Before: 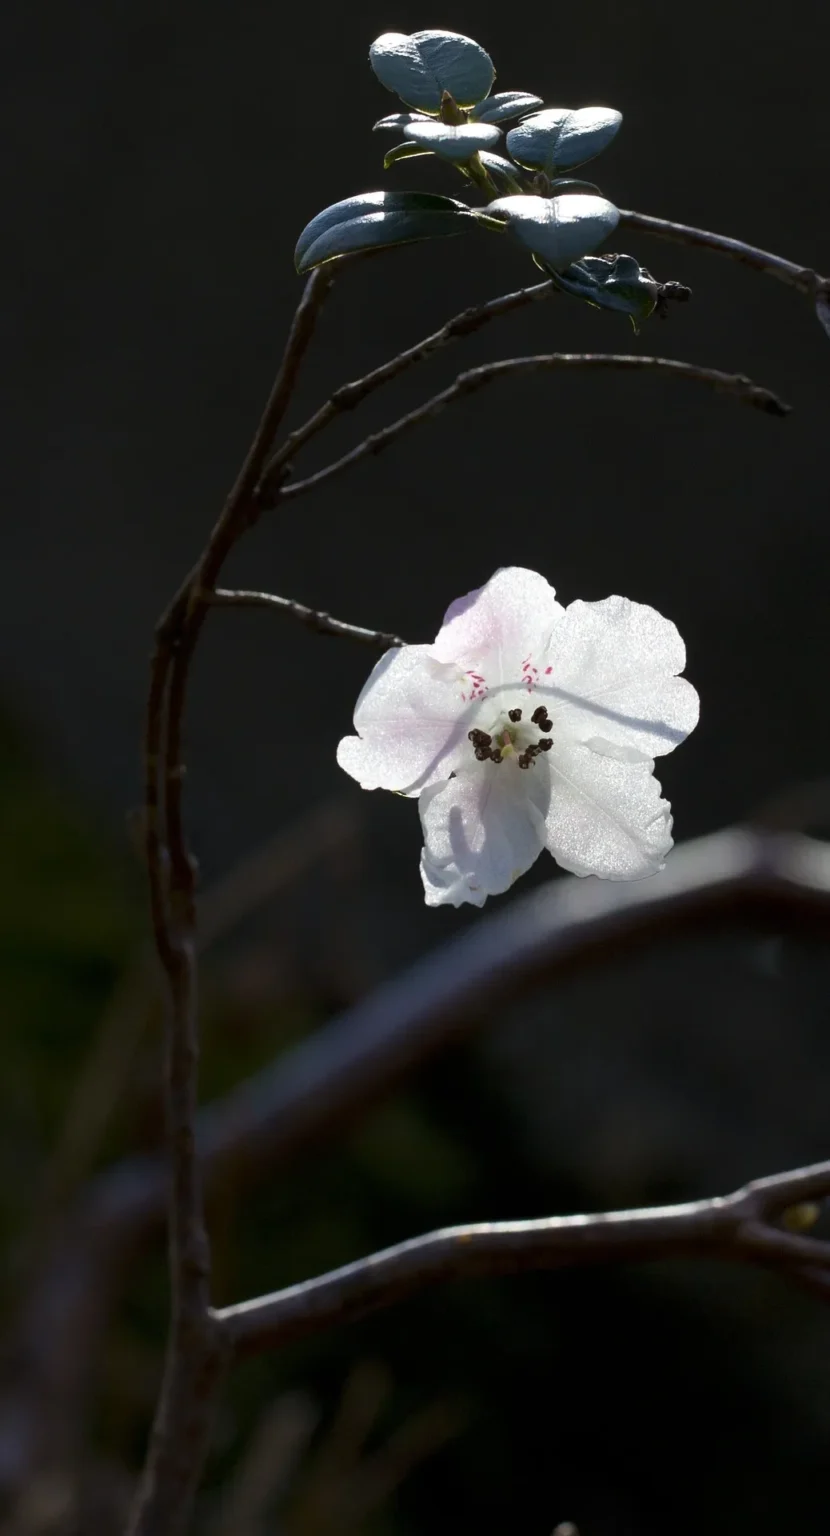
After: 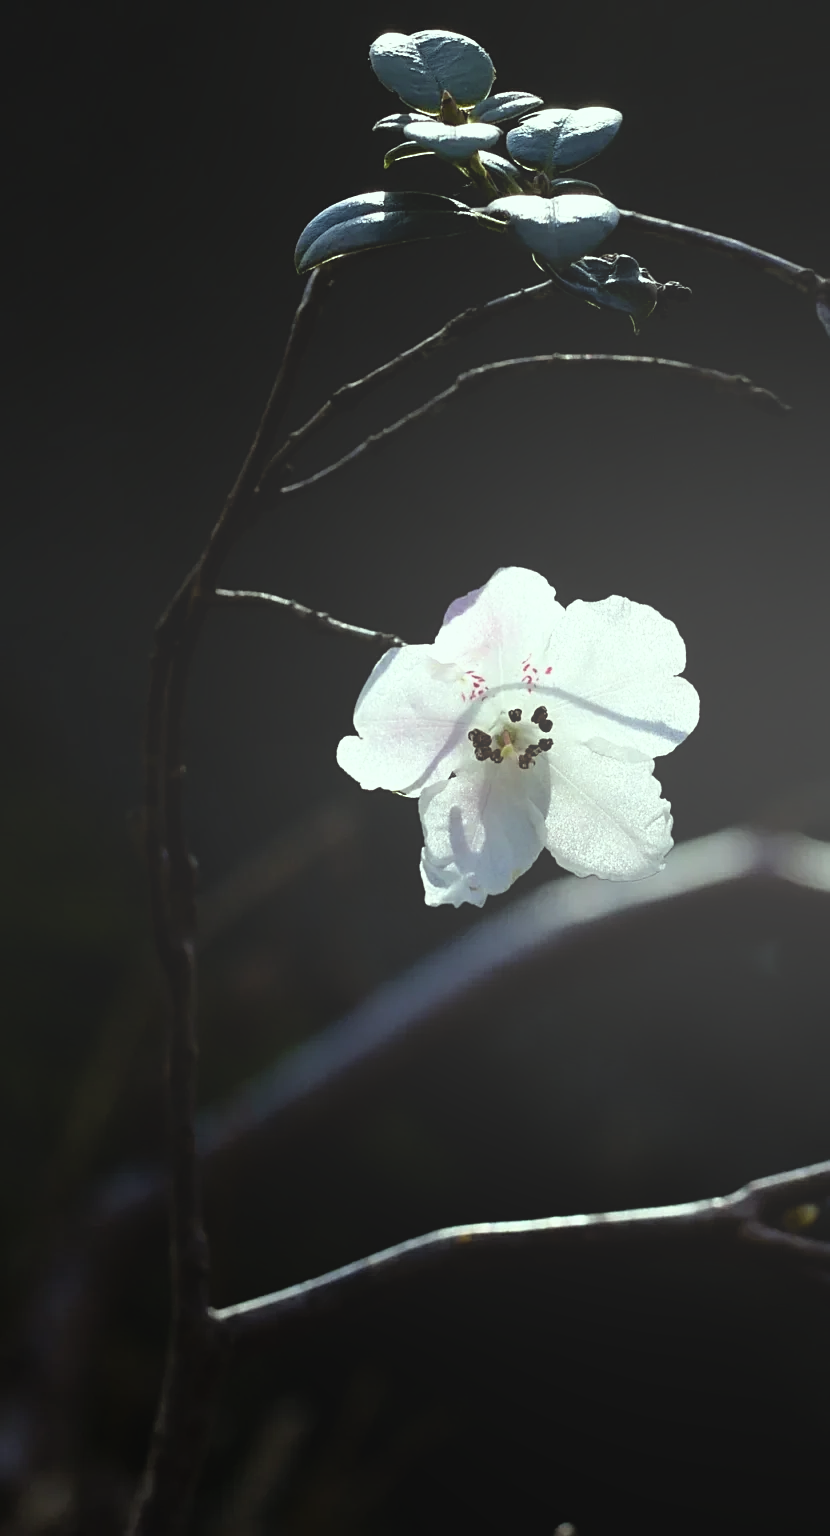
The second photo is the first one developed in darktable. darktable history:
filmic rgb: white relative exposure 2.45 EV, hardness 6.33
color correction: highlights a* -8, highlights b* 3.1
bloom: size 70%, threshold 25%, strength 70%
sharpen: on, module defaults
